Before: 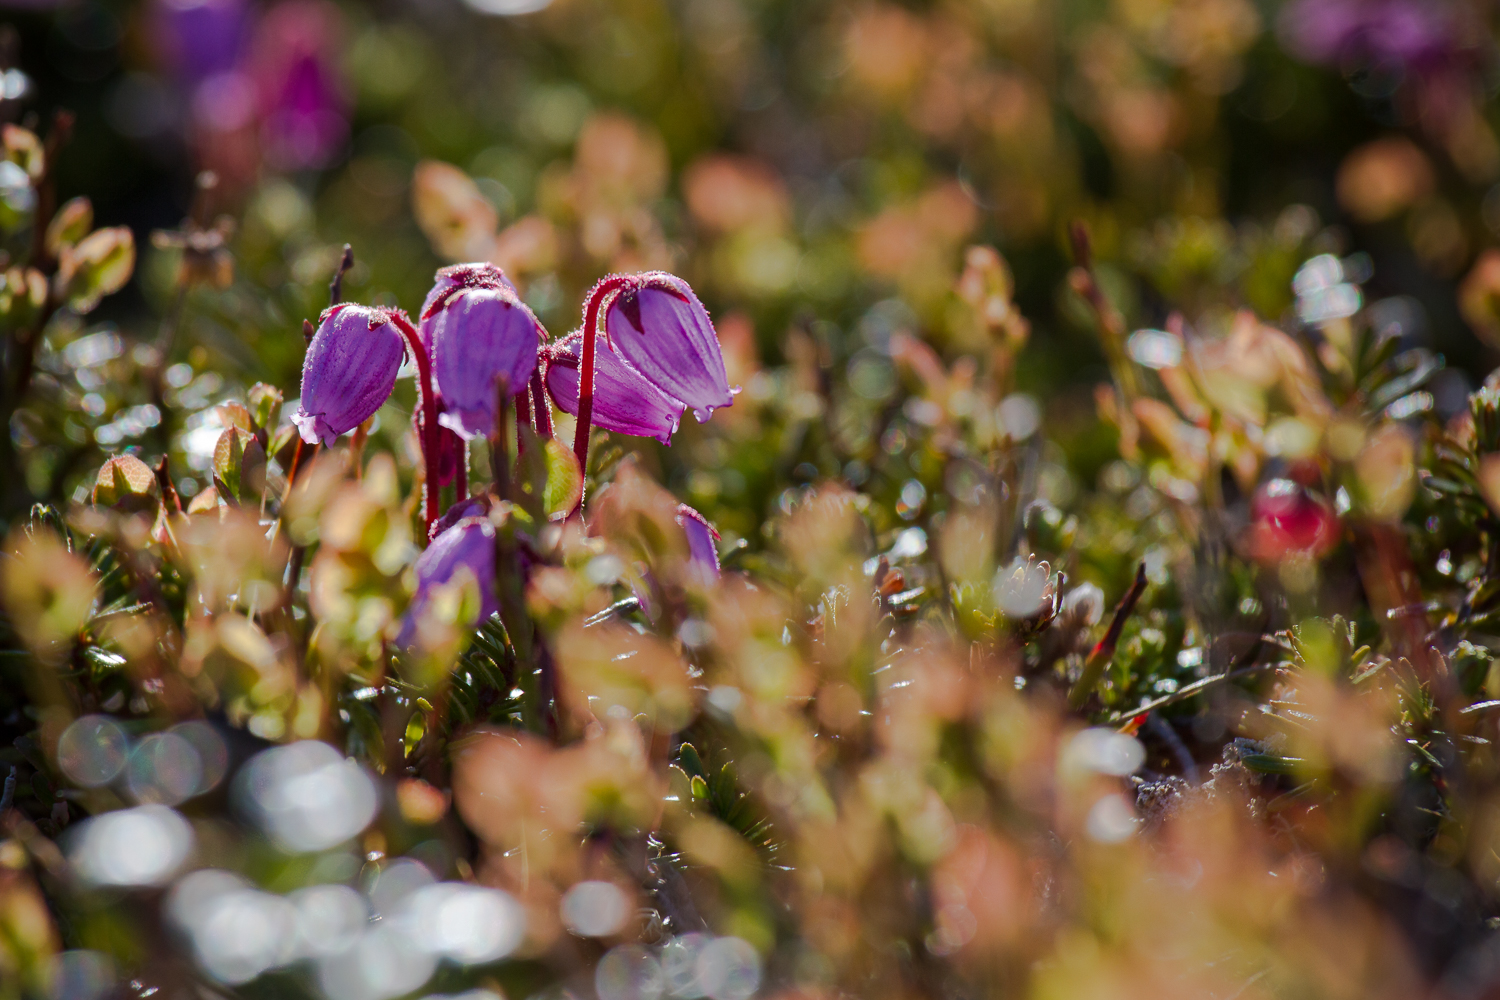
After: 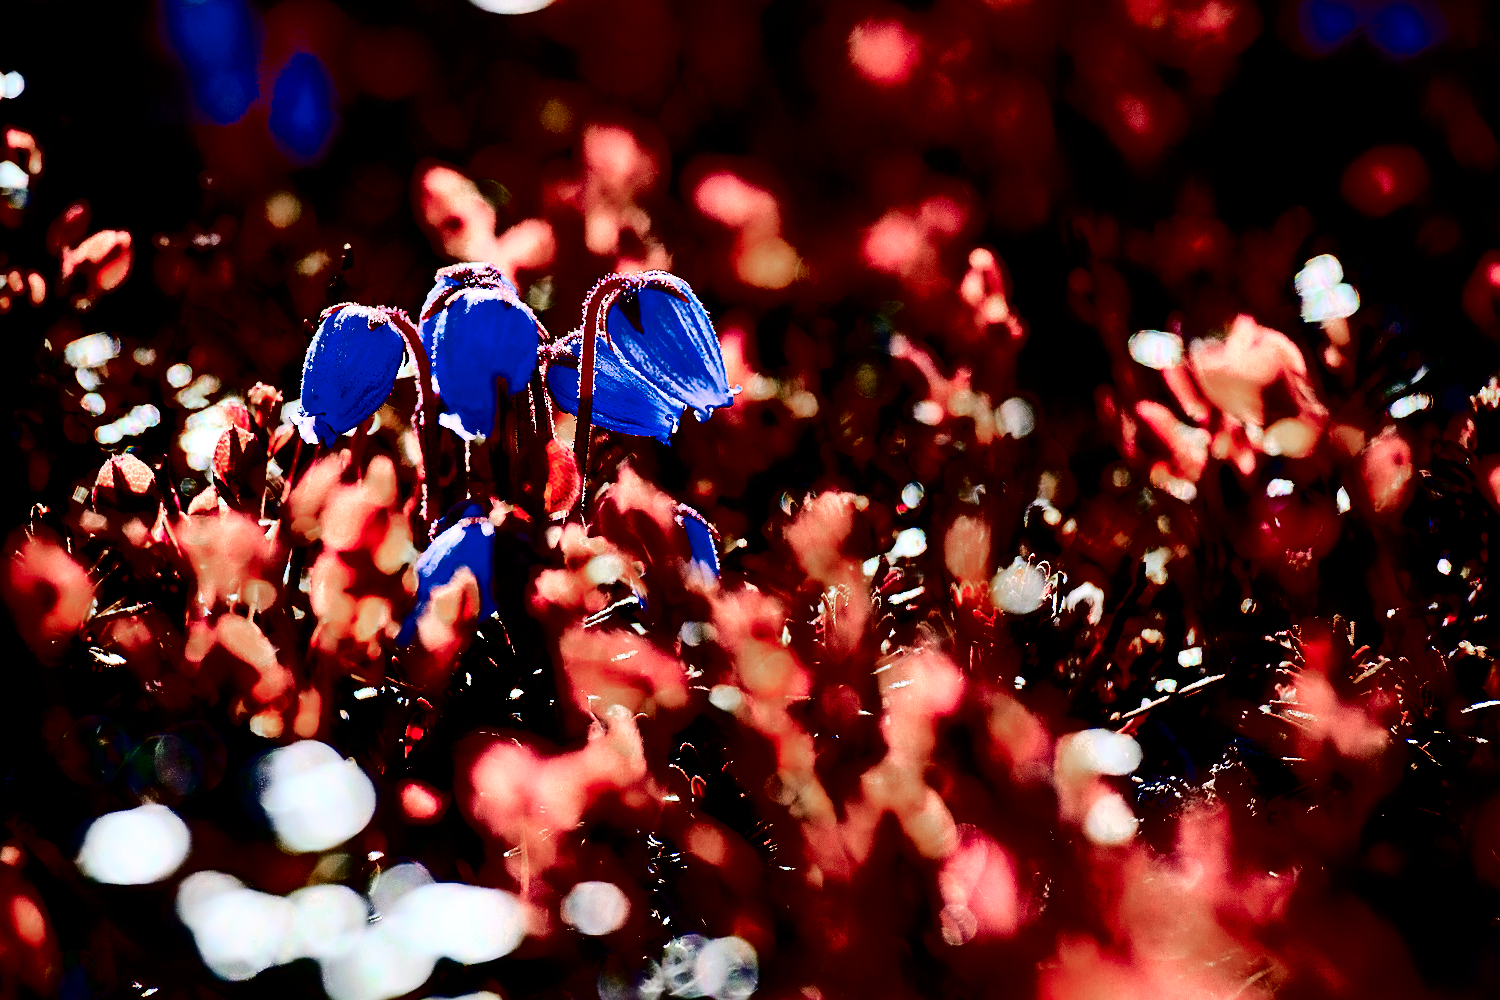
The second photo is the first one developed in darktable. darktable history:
filmic rgb: black relative exposure -3.79 EV, white relative exposure 2.37 EV, dynamic range scaling -49.99%, hardness 3.46, latitude 29.7%, contrast 1.81
contrast brightness saturation: contrast 0.781, brightness -0.994, saturation 0.991
sharpen: on, module defaults
color zones: curves: ch0 [(0.006, 0.385) (0.143, 0.563) (0.243, 0.321) (0.352, 0.464) (0.516, 0.456) (0.625, 0.5) (0.75, 0.5) (0.875, 0.5)]; ch1 [(0, 0.5) (0.134, 0.504) (0.246, 0.463) (0.421, 0.515) (0.5, 0.56) (0.625, 0.5) (0.75, 0.5) (0.875, 0.5)]; ch2 [(0, 0.5) (0.131, 0.426) (0.307, 0.289) (0.38, 0.188) (0.513, 0.216) (0.625, 0.548) (0.75, 0.468) (0.838, 0.396) (0.971, 0.311)]
